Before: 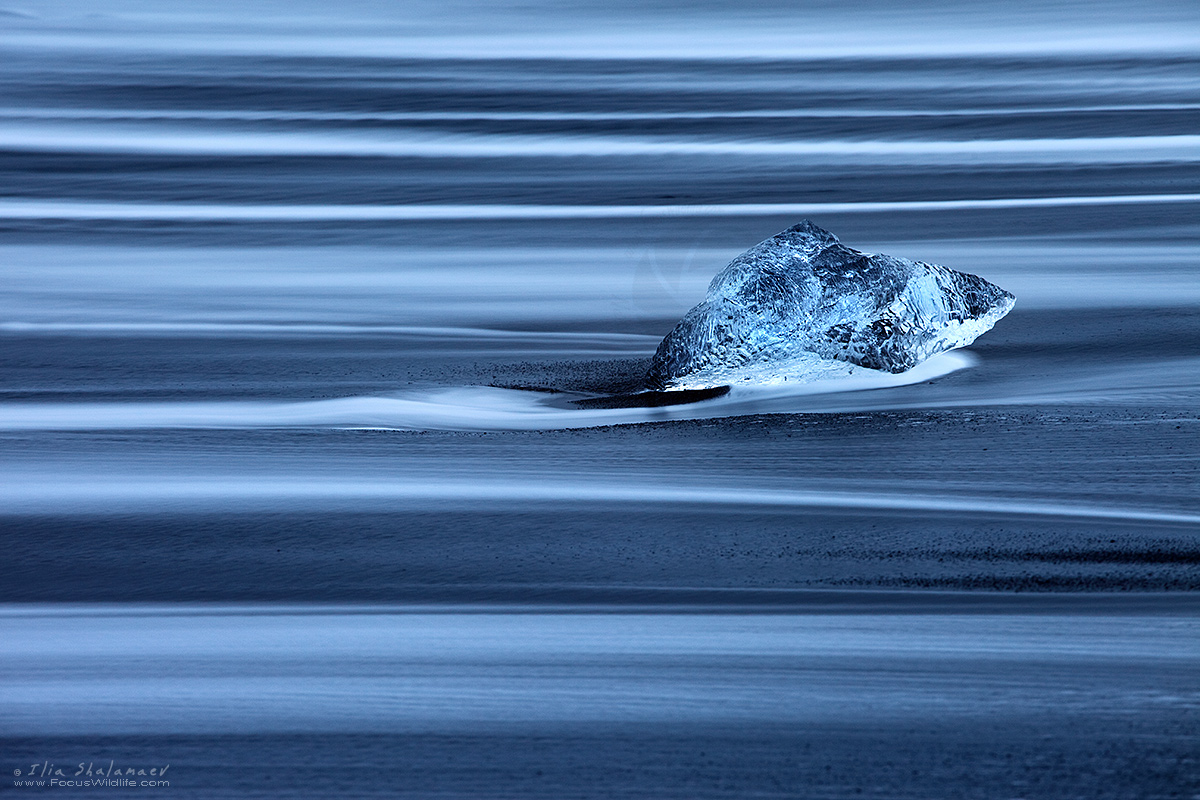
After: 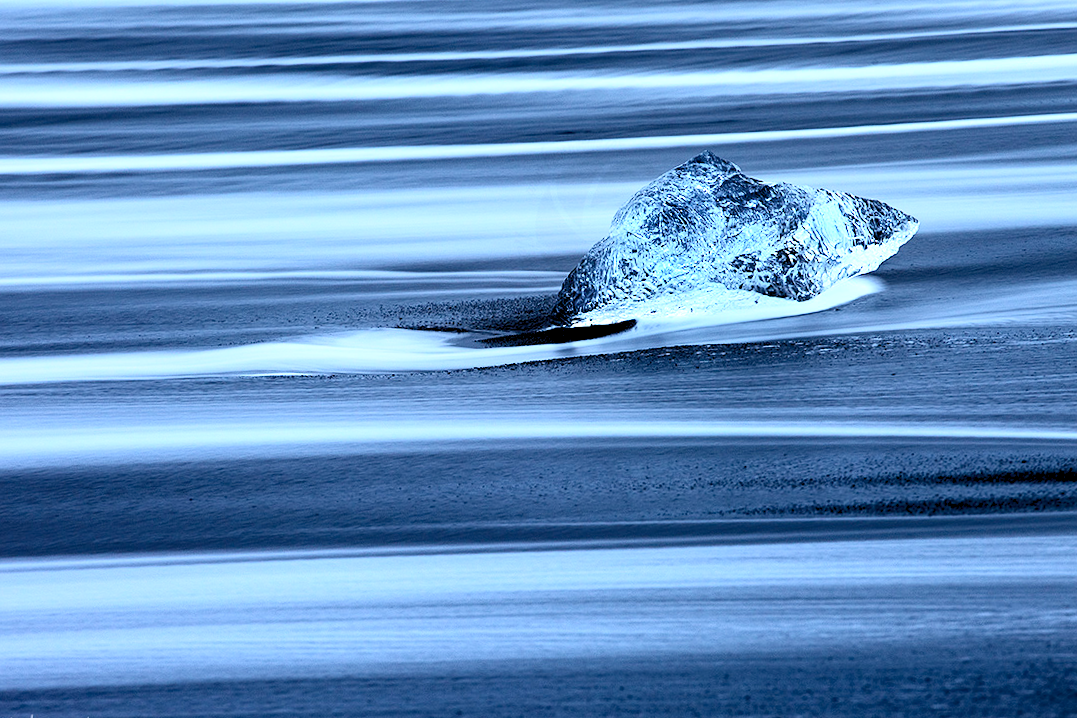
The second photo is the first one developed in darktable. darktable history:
contrast brightness saturation: contrast 0.28
crop and rotate: angle 1.96°, left 5.673%, top 5.673%
rgb levels: preserve colors sum RGB, levels [[0.038, 0.433, 0.934], [0, 0.5, 1], [0, 0.5, 1]]
exposure: exposure 0.781 EV, compensate highlight preservation false
